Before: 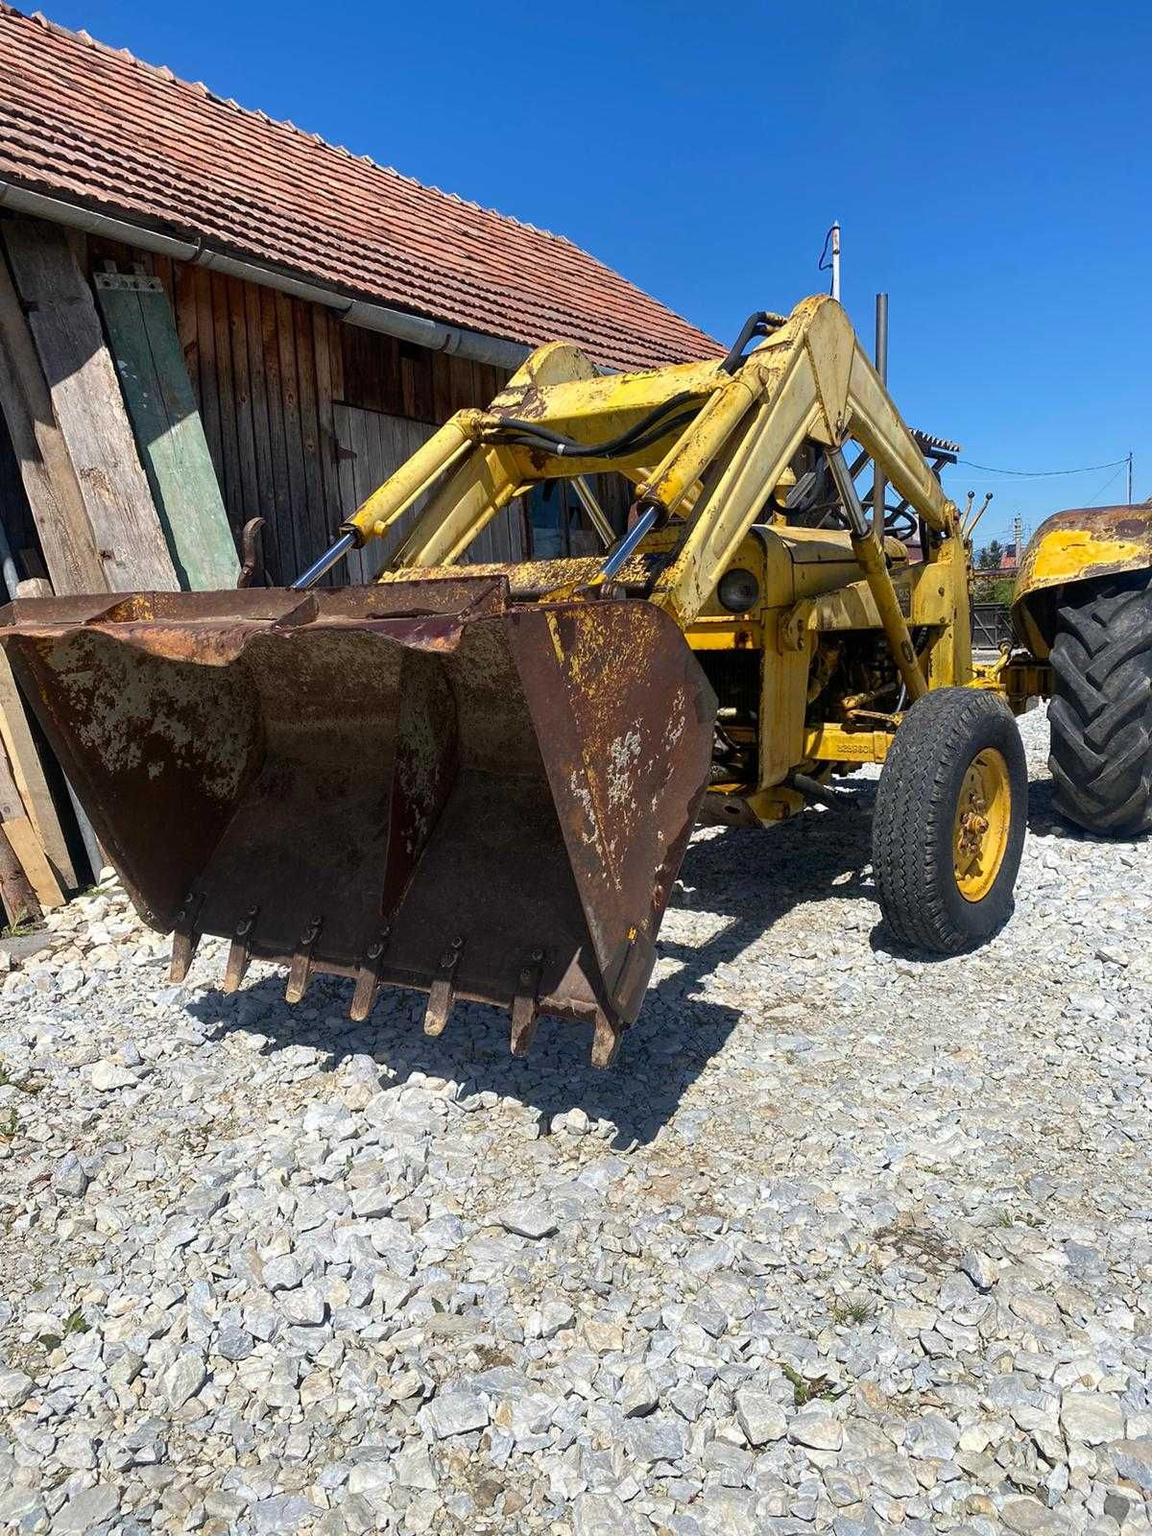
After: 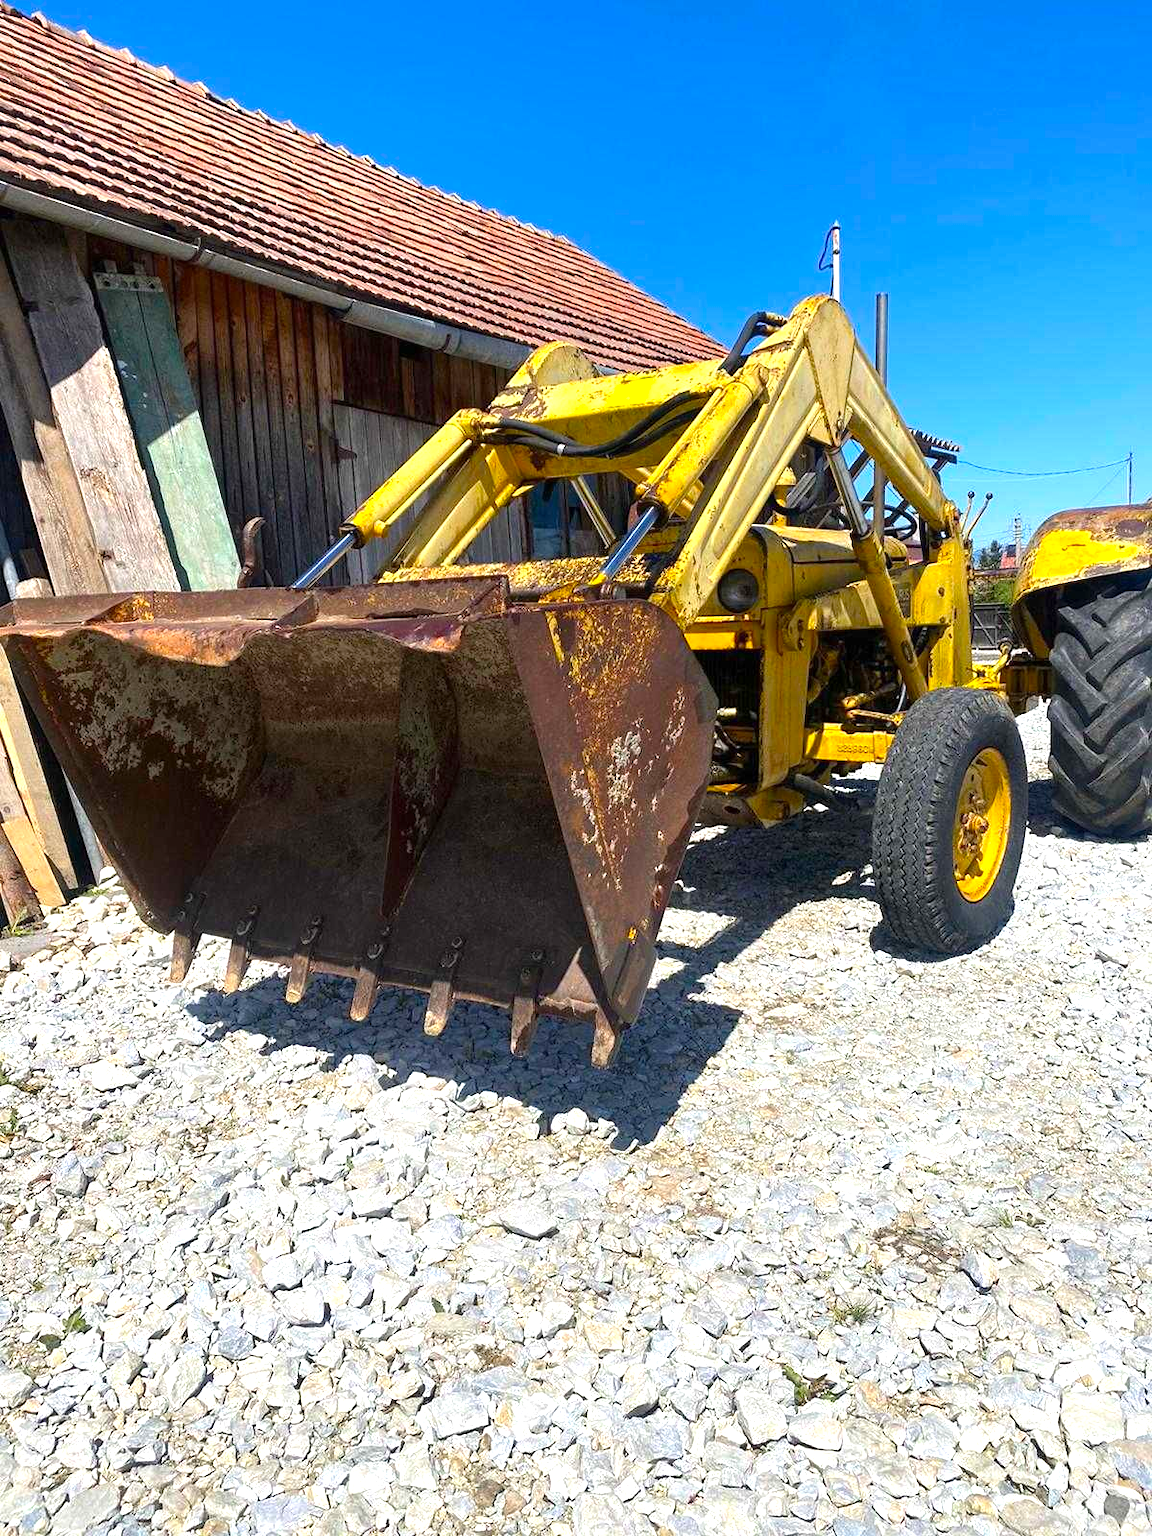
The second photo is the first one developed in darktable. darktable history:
exposure: exposure 0.648 EV, compensate highlight preservation false
color balance: output saturation 120%
